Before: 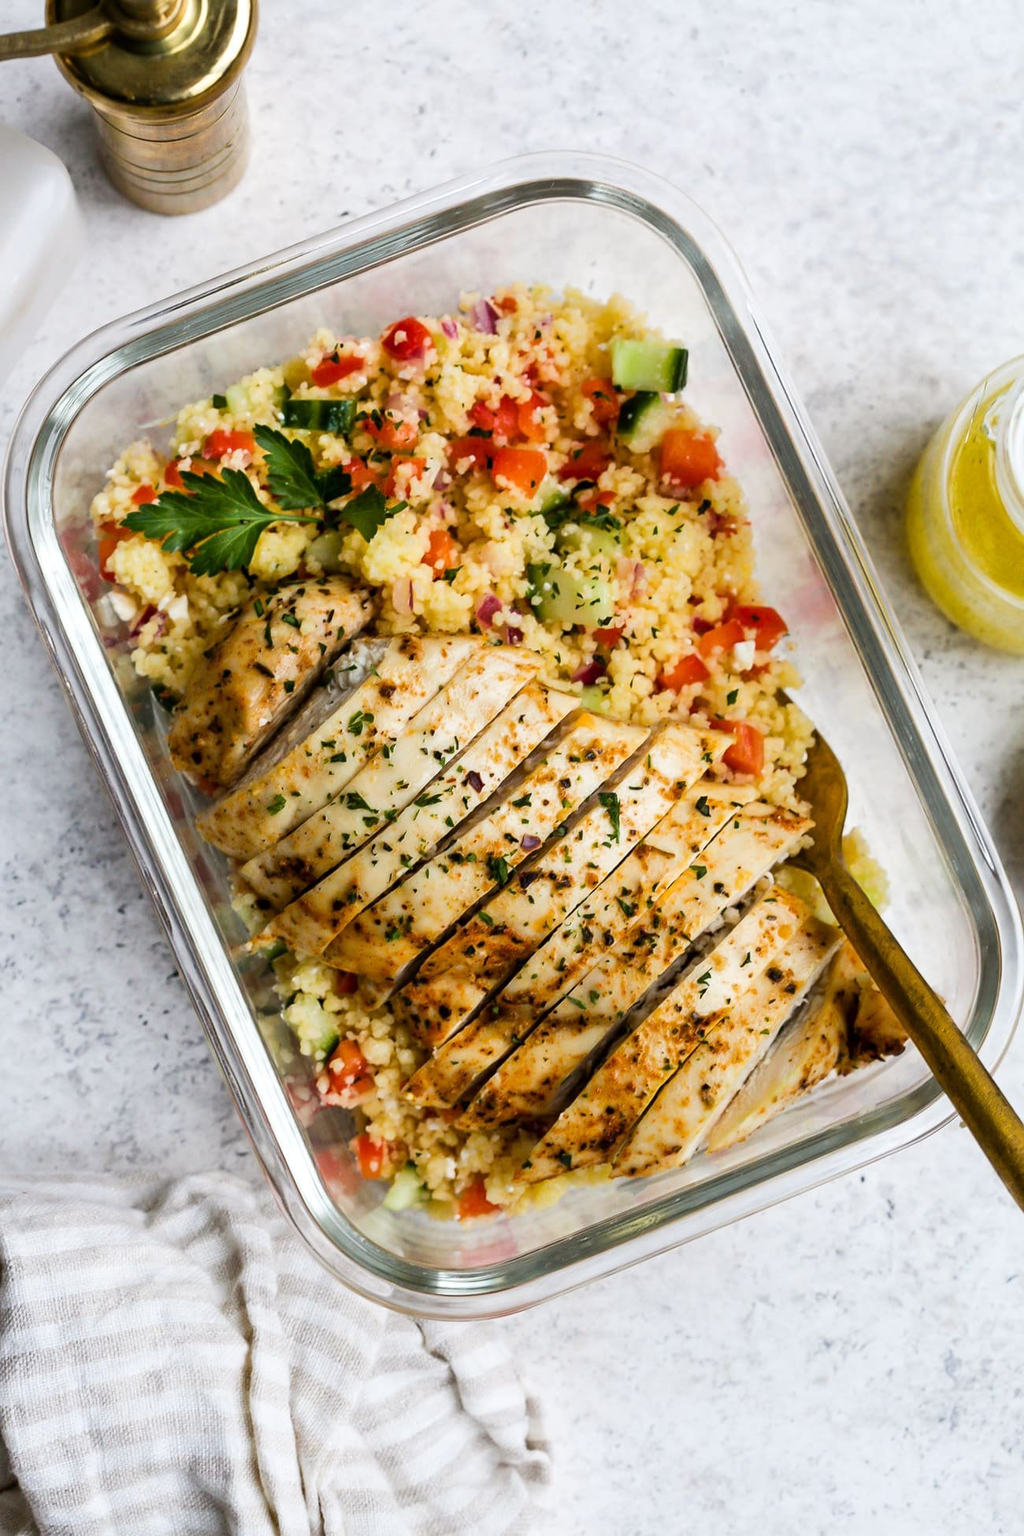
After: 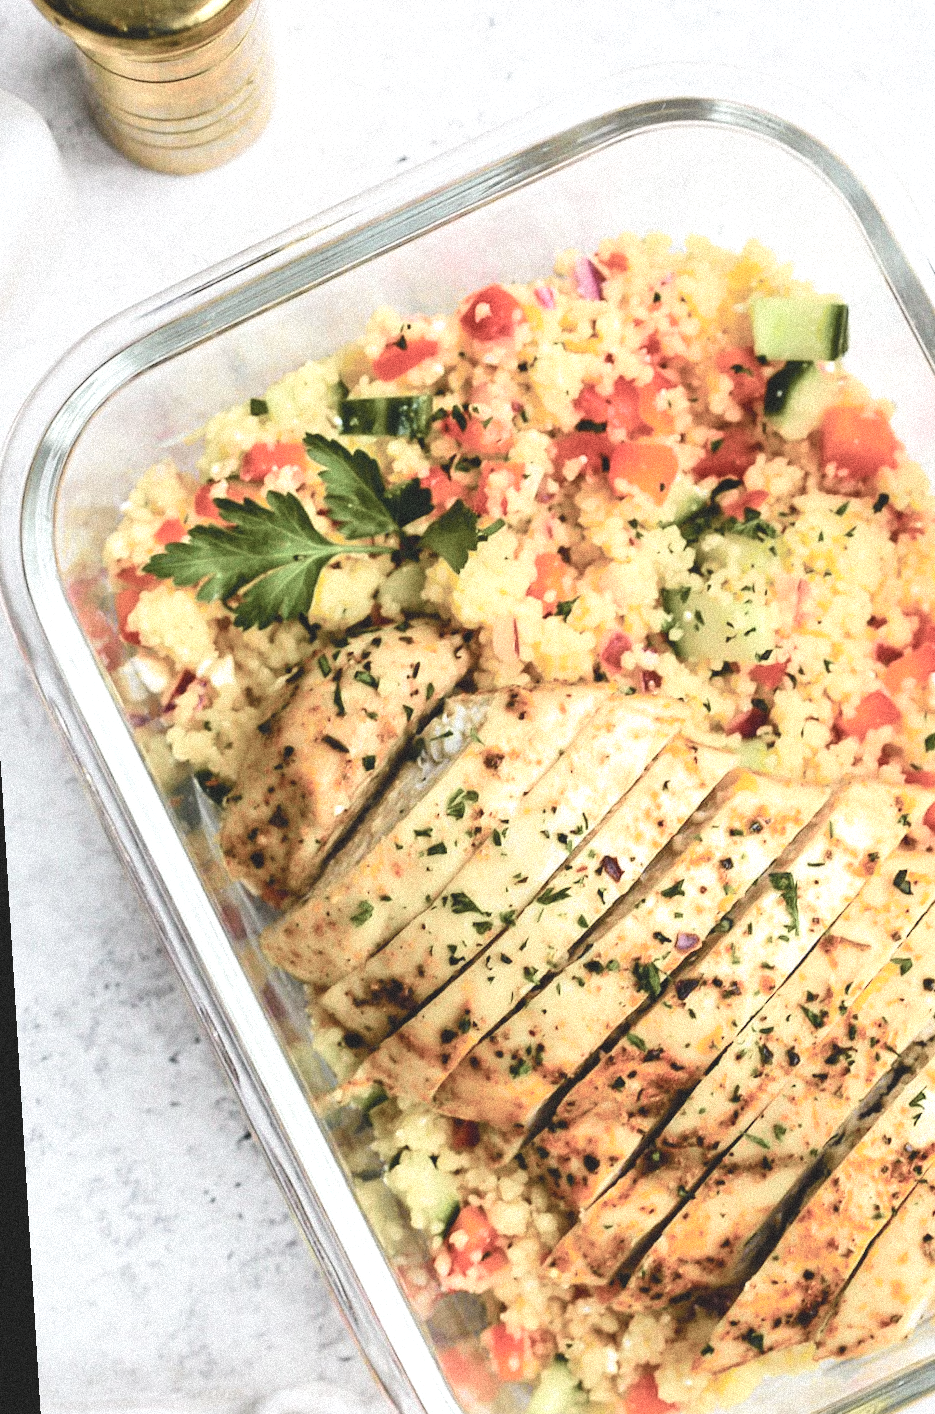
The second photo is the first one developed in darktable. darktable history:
exposure: black level correction -0.005, exposure 1.002 EV, compensate highlight preservation false
grain: strength 35%, mid-tones bias 0%
contrast brightness saturation: contrast 0.1, saturation -0.36
crop: right 28.885%, bottom 16.626%
color balance: lift [1.007, 1, 1, 1], gamma [1.097, 1, 1, 1]
rotate and perspective: rotation -3.52°, crop left 0.036, crop right 0.964, crop top 0.081, crop bottom 0.919
tone curve: curves: ch0 [(0, 0.018) (0.036, 0.038) (0.15, 0.131) (0.27, 0.247) (0.528, 0.554) (0.761, 0.761) (1, 0.919)]; ch1 [(0, 0) (0.179, 0.173) (0.322, 0.32) (0.429, 0.431) (0.502, 0.5) (0.519, 0.522) (0.562, 0.588) (0.625, 0.67) (0.711, 0.745) (1, 1)]; ch2 [(0, 0) (0.29, 0.295) (0.404, 0.436) (0.497, 0.499) (0.521, 0.523) (0.561, 0.605) (0.657, 0.655) (0.712, 0.764) (1, 1)], color space Lab, independent channels, preserve colors none
